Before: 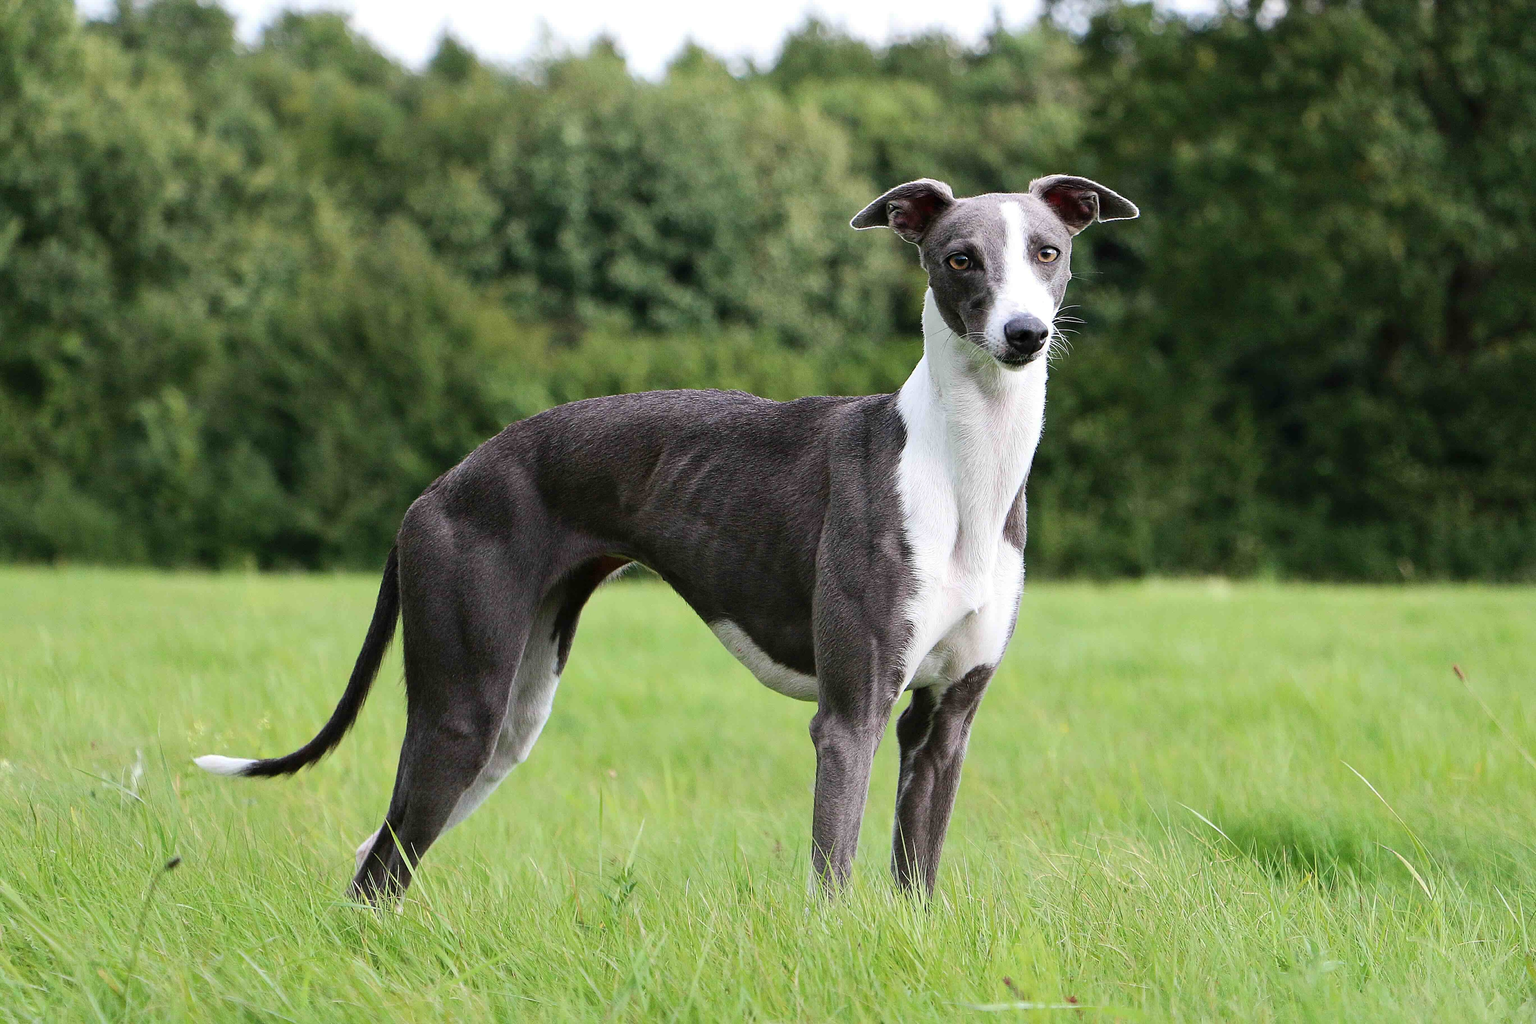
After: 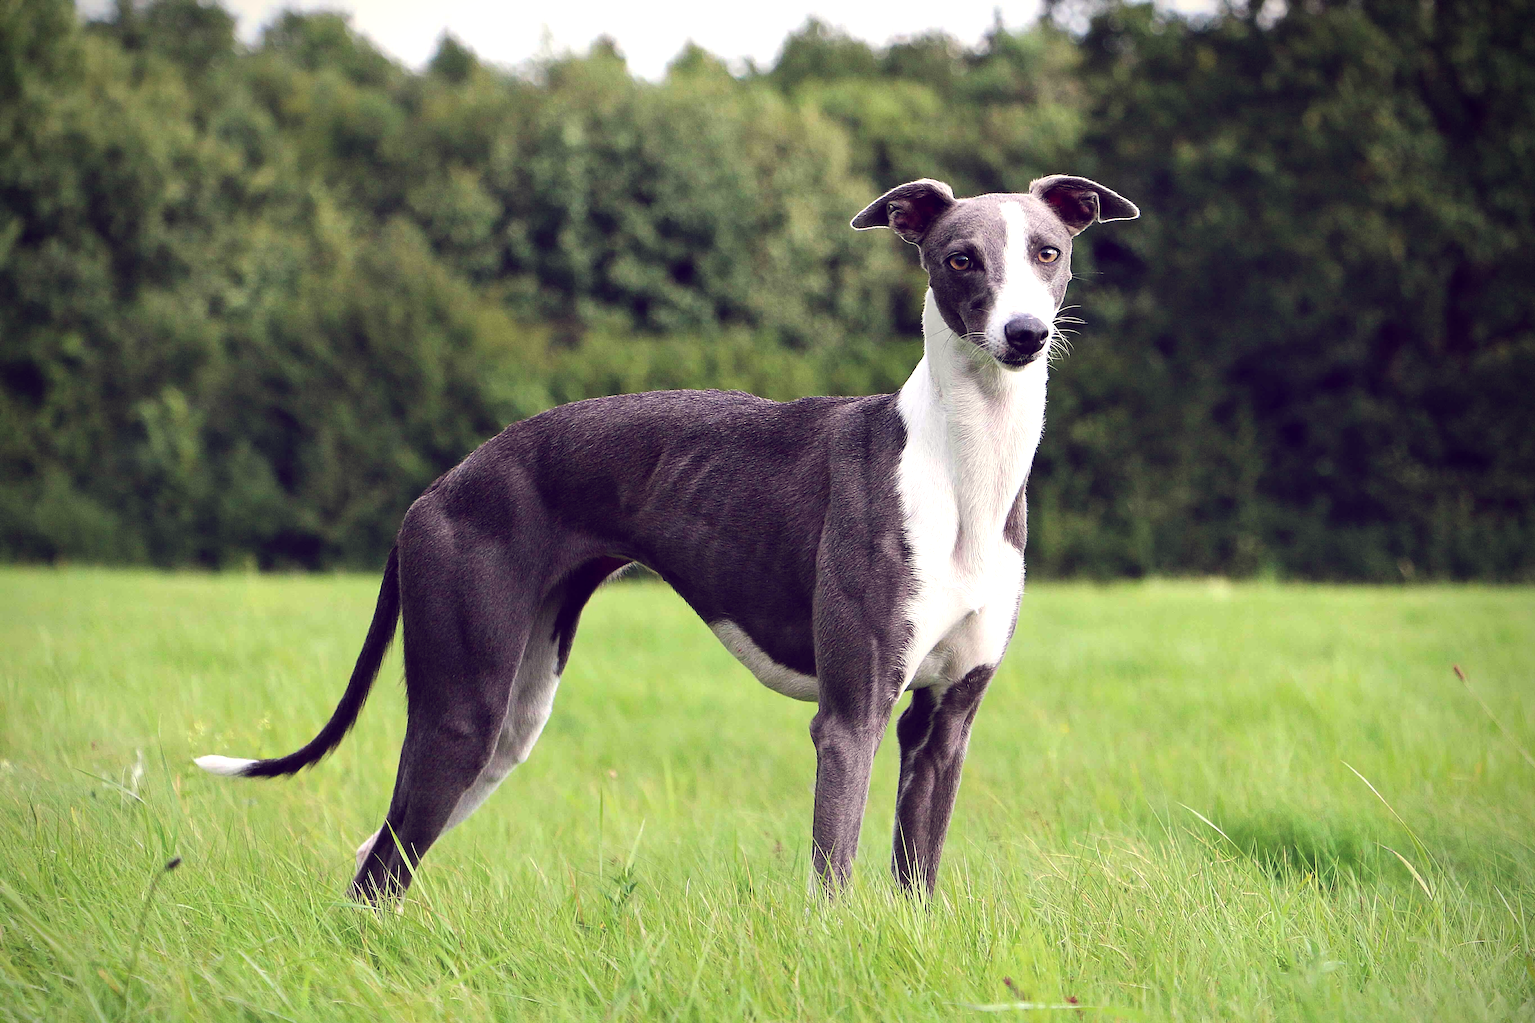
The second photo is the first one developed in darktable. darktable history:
color balance: lift [1.001, 0.997, 0.99, 1.01], gamma [1.007, 1, 0.975, 1.025], gain [1, 1.065, 1.052, 0.935], contrast 13.25%
vignetting: brightness -0.629, saturation -0.007, center (-0.028, 0.239)
